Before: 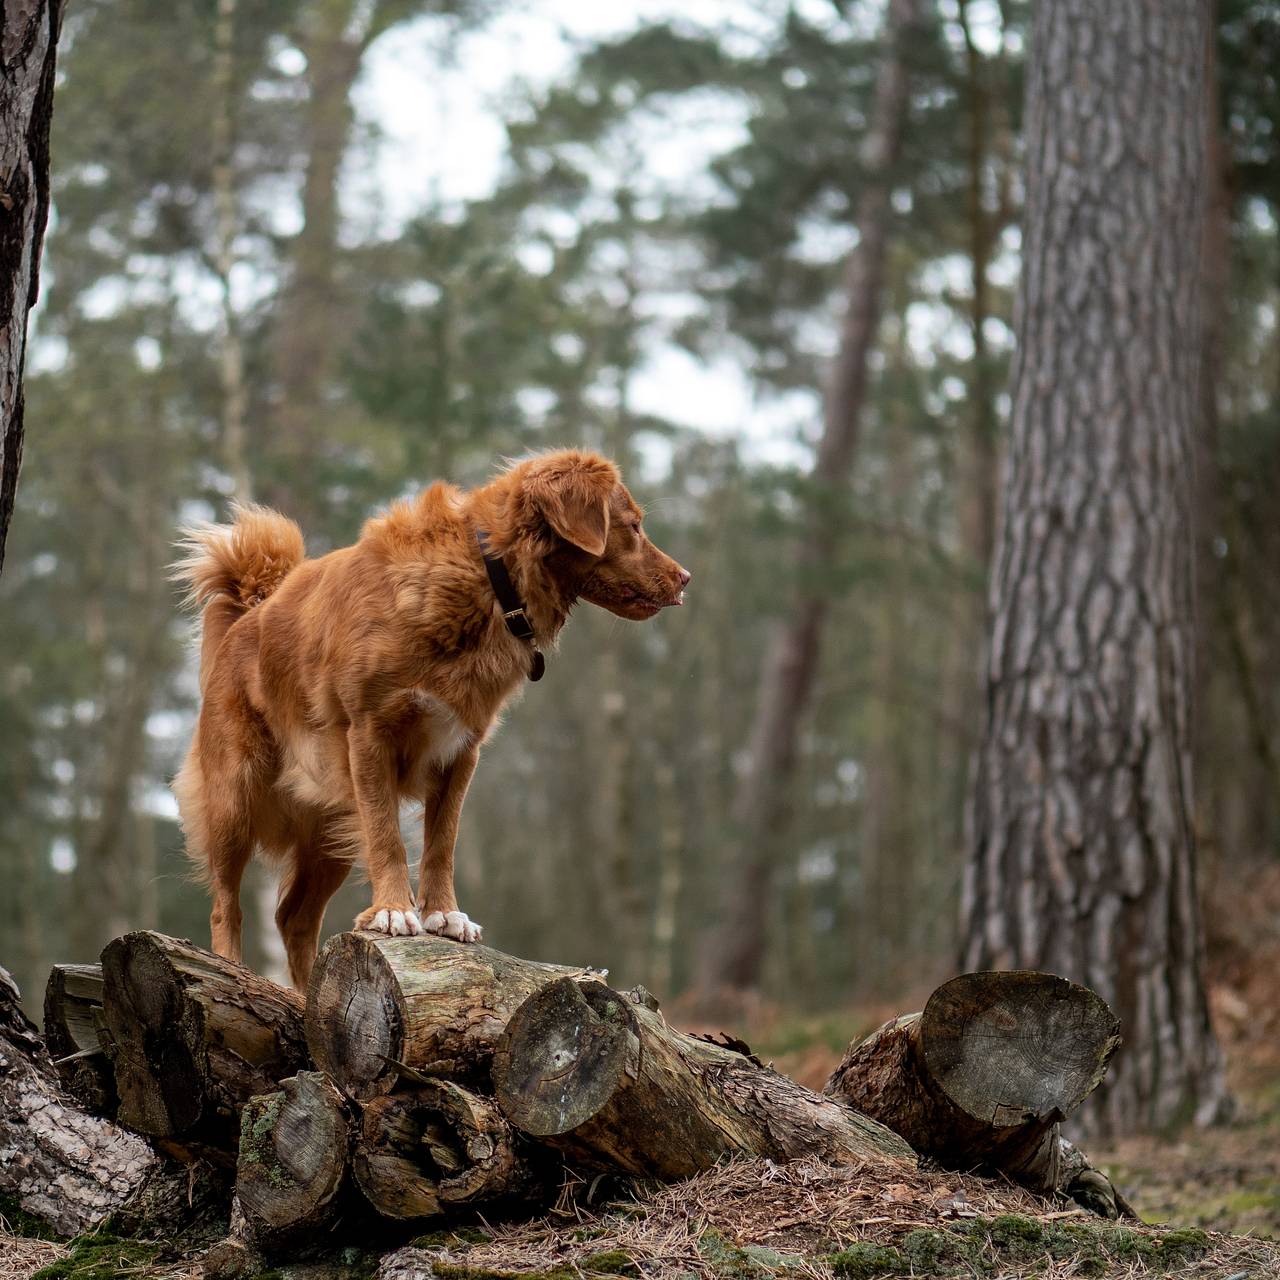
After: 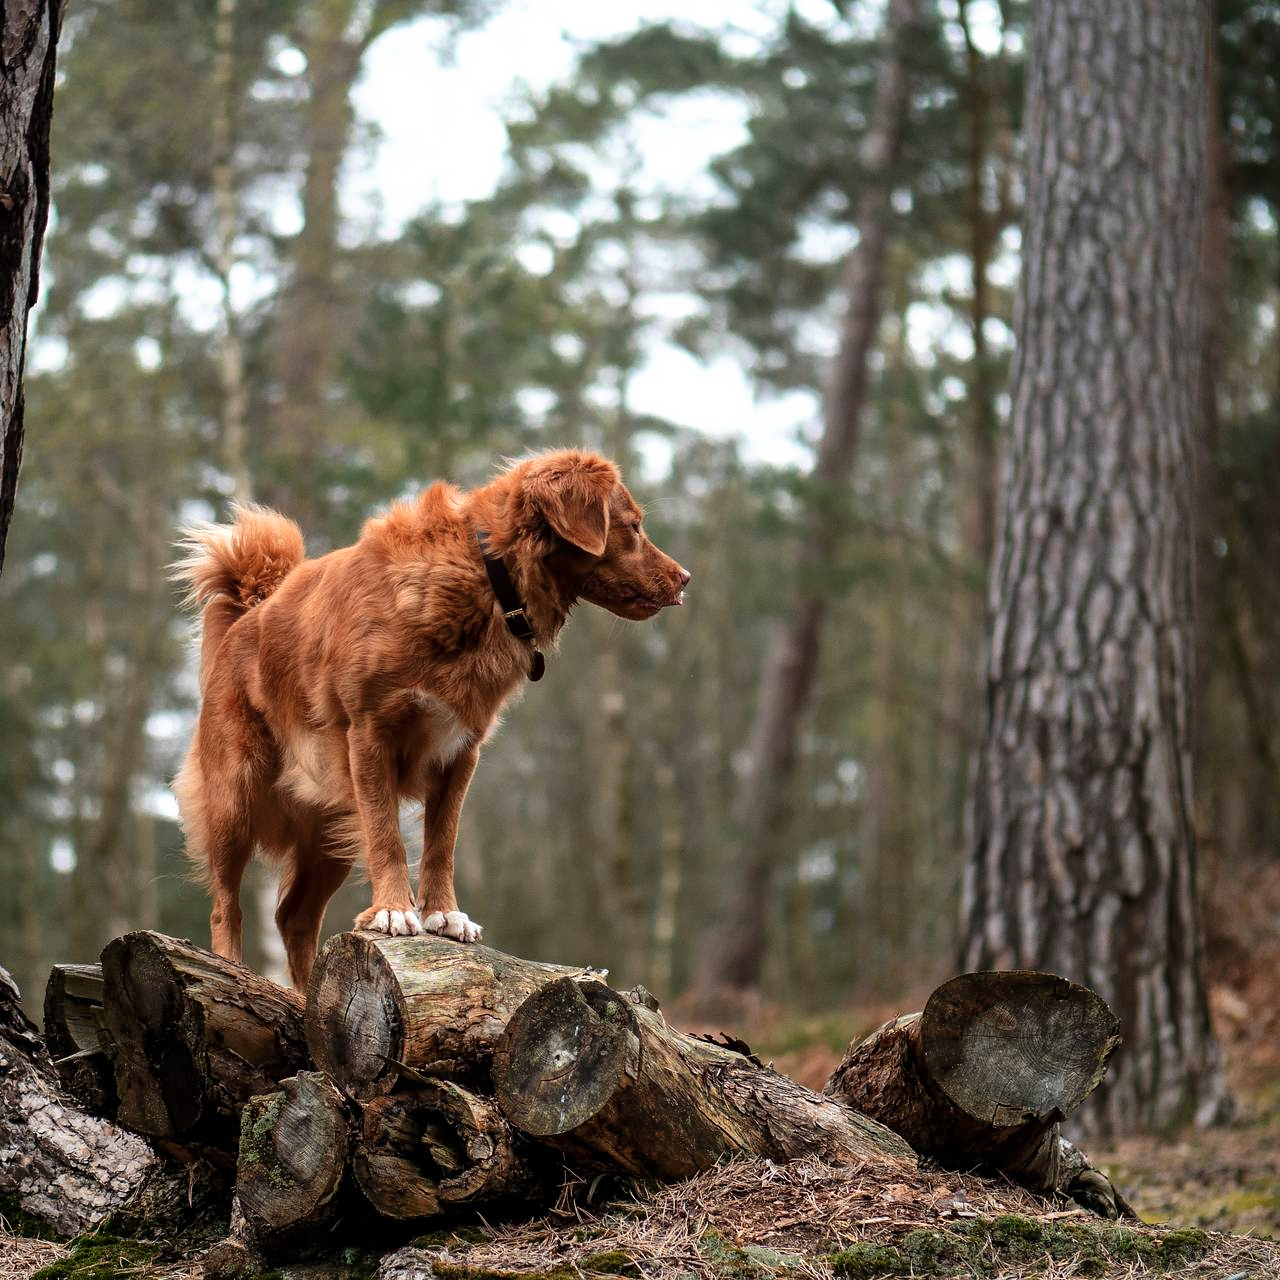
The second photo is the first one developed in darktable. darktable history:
color zones: curves: ch1 [(0, 0.455) (0.063, 0.455) (0.286, 0.495) (0.429, 0.5) (0.571, 0.5) (0.714, 0.5) (0.857, 0.5) (1, 0.455)]; ch2 [(0, 0.532) (0.063, 0.521) (0.233, 0.447) (0.429, 0.489) (0.571, 0.5) (0.714, 0.5) (0.857, 0.5) (1, 0.532)]
tone curve: curves: ch0 [(0, 0) (0.003, 0.002) (0.011, 0.009) (0.025, 0.02) (0.044, 0.036) (0.069, 0.057) (0.1, 0.081) (0.136, 0.115) (0.177, 0.153) (0.224, 0.202) (0.277, 0.264) (0.335, 0.333) (0.399, 0.409) (0.468, 0.491) (0.543, 0.58) (0.623, 0.675) (0.709, 0.777) (0.801, 0.88) (0.898, 0.98) (1, 1)], preserve colors none
